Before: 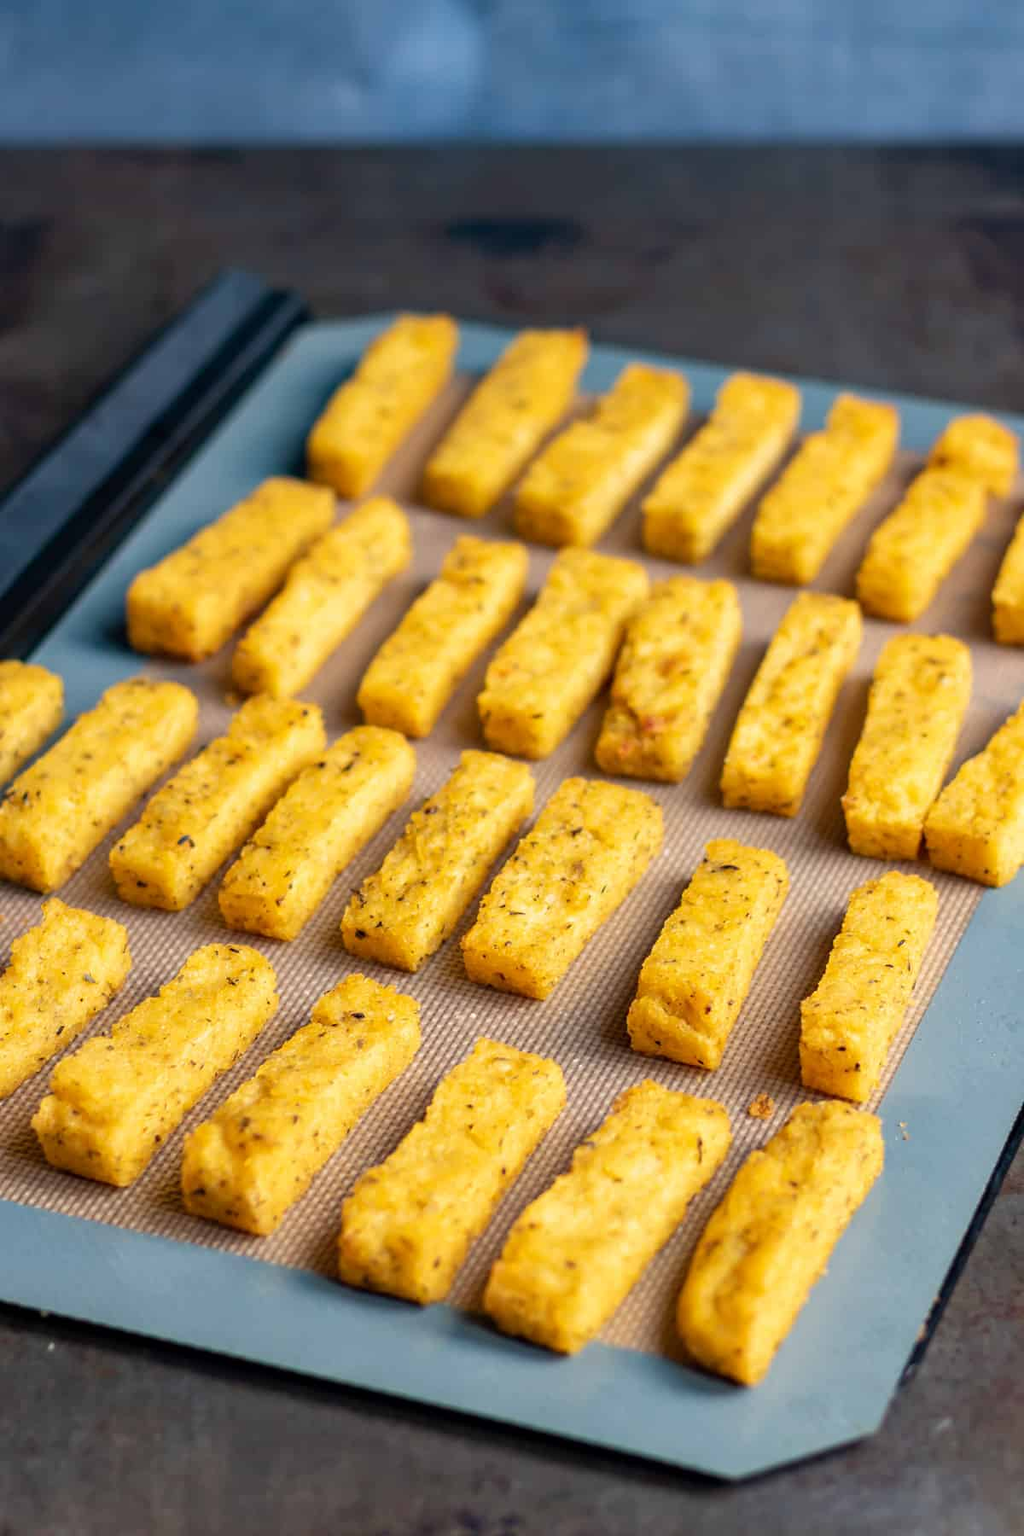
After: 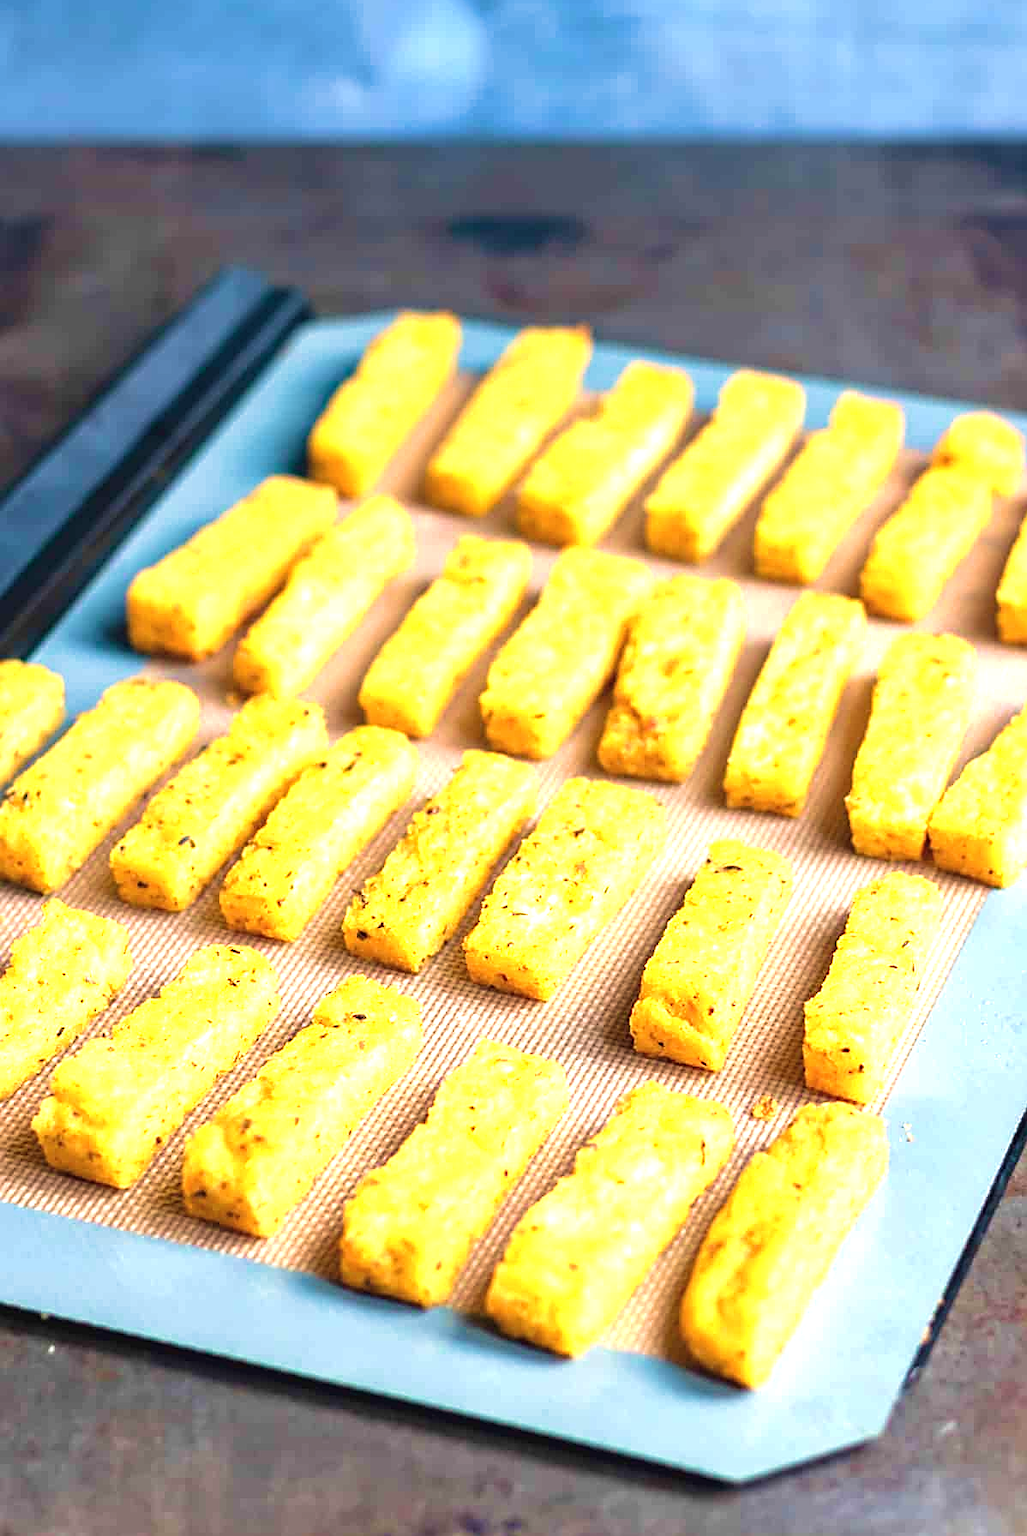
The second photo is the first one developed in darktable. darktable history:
crop: top 0.245%, bottom 0.193%
exposure: black level correction -0.002, exposure 1.353 EV, compensate exposure bias true, compensate highlight preservation false
velvia: strength 44.34%
sharpen: on, module defaults
